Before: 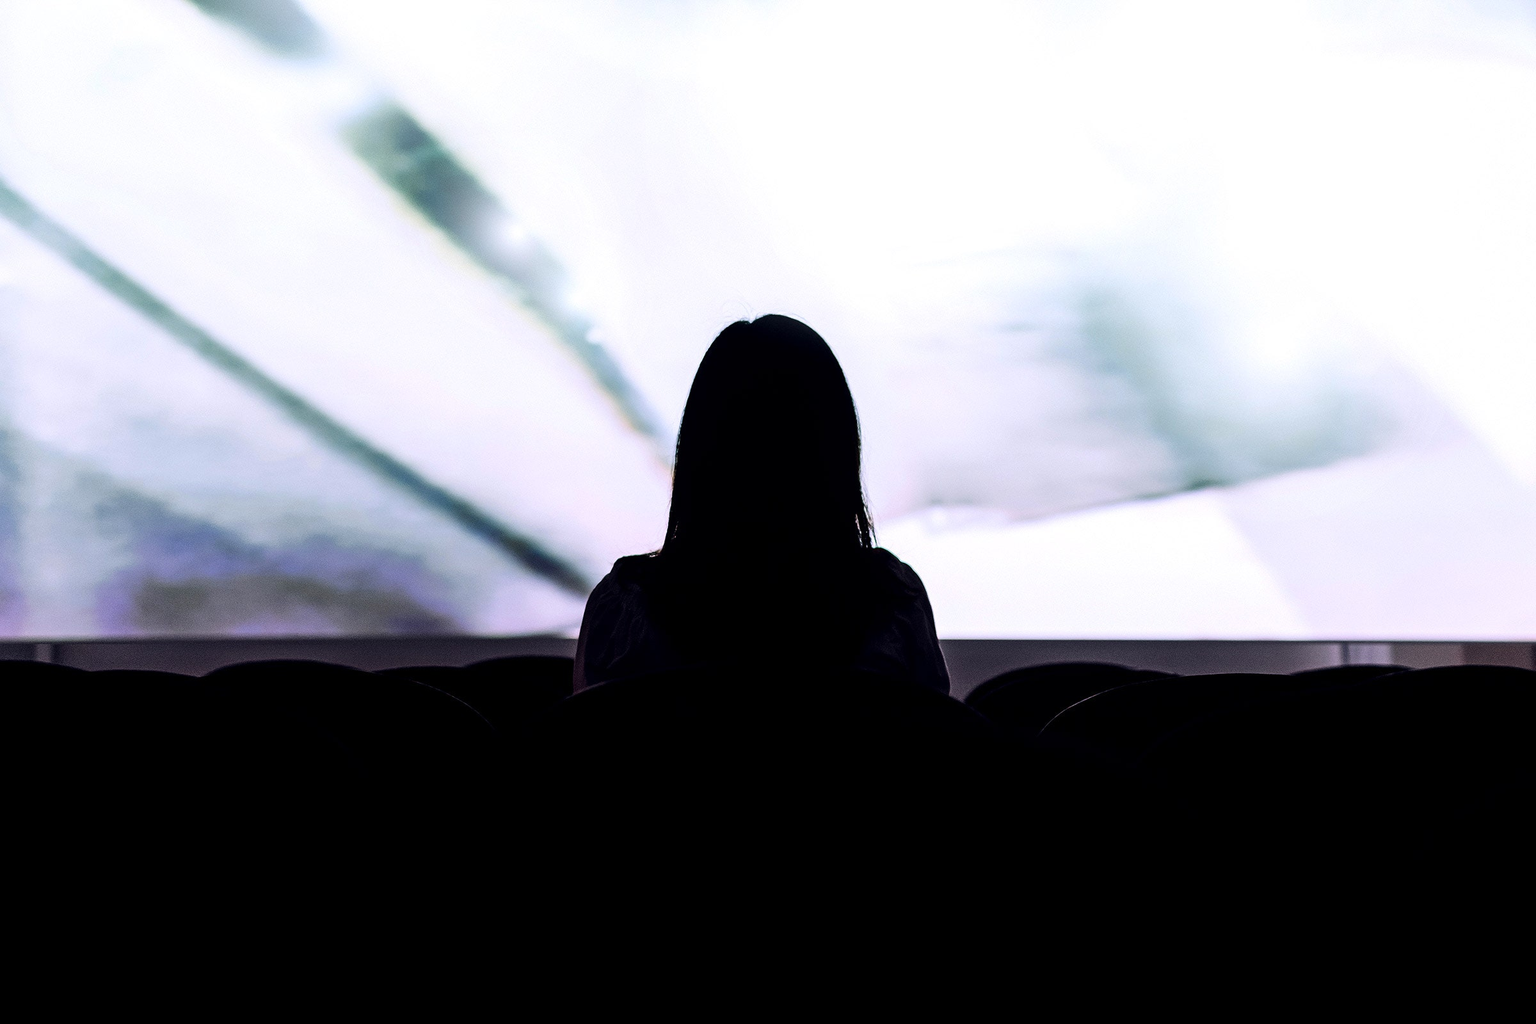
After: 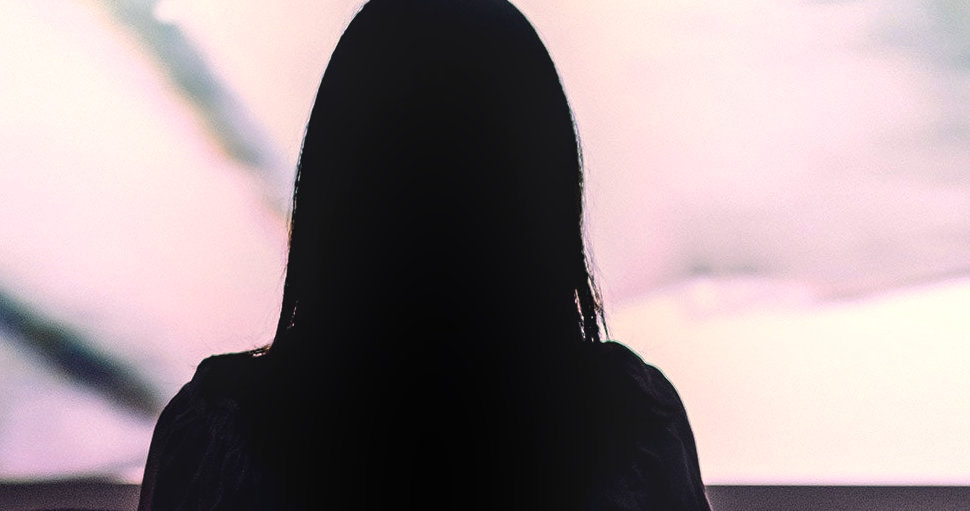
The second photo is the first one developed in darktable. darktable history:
local contrast: detail 110%
crop: left 31.751%, top 32.172%, right 27.8%, bottom 35.83%
white balance: red 1.127, blue 0.943
